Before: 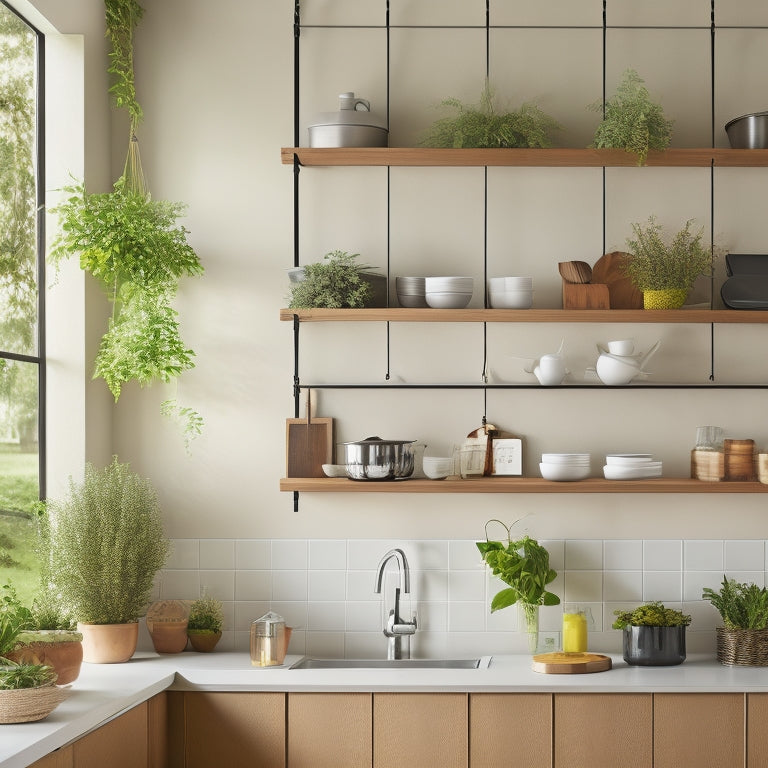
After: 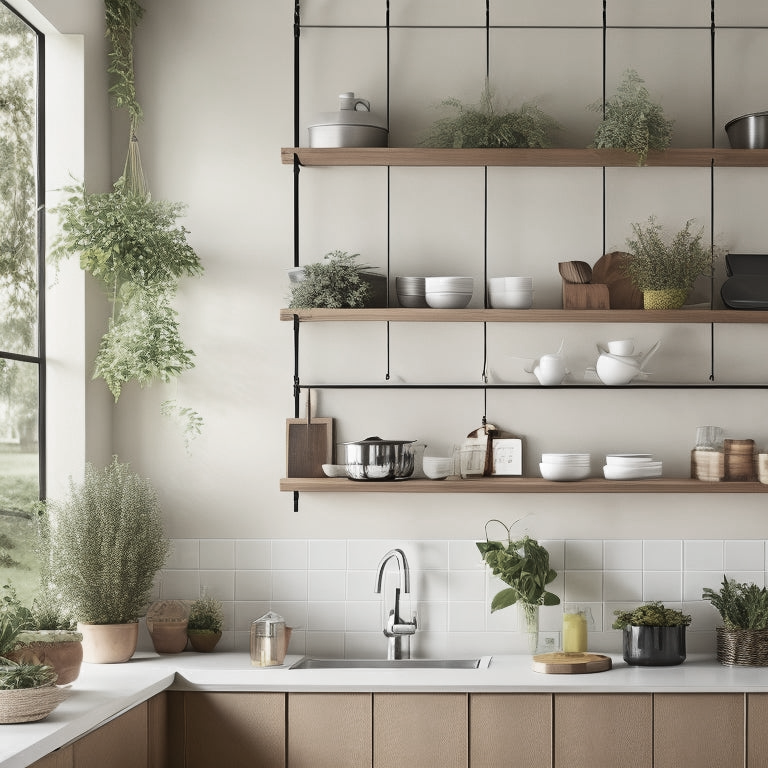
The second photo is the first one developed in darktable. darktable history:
color zones: curves: ch0 [(0, 0.613) (0.01, 0.613) (0.245, 0.448) (0.498, 0.529) (0.642, 0.665) (0.879, 0.777) (0.99, 0.613)]; ch1 [(0, 0.035) (0.121, 0.189) (0.259, 0.197) (0.415, 0.061) (0.589, 0.022) (0.732, 0.022) (0.857, 0.026) (0.991, 0.053)]
contrast brightness saturation: contrast 0.171, saturation 0.3
